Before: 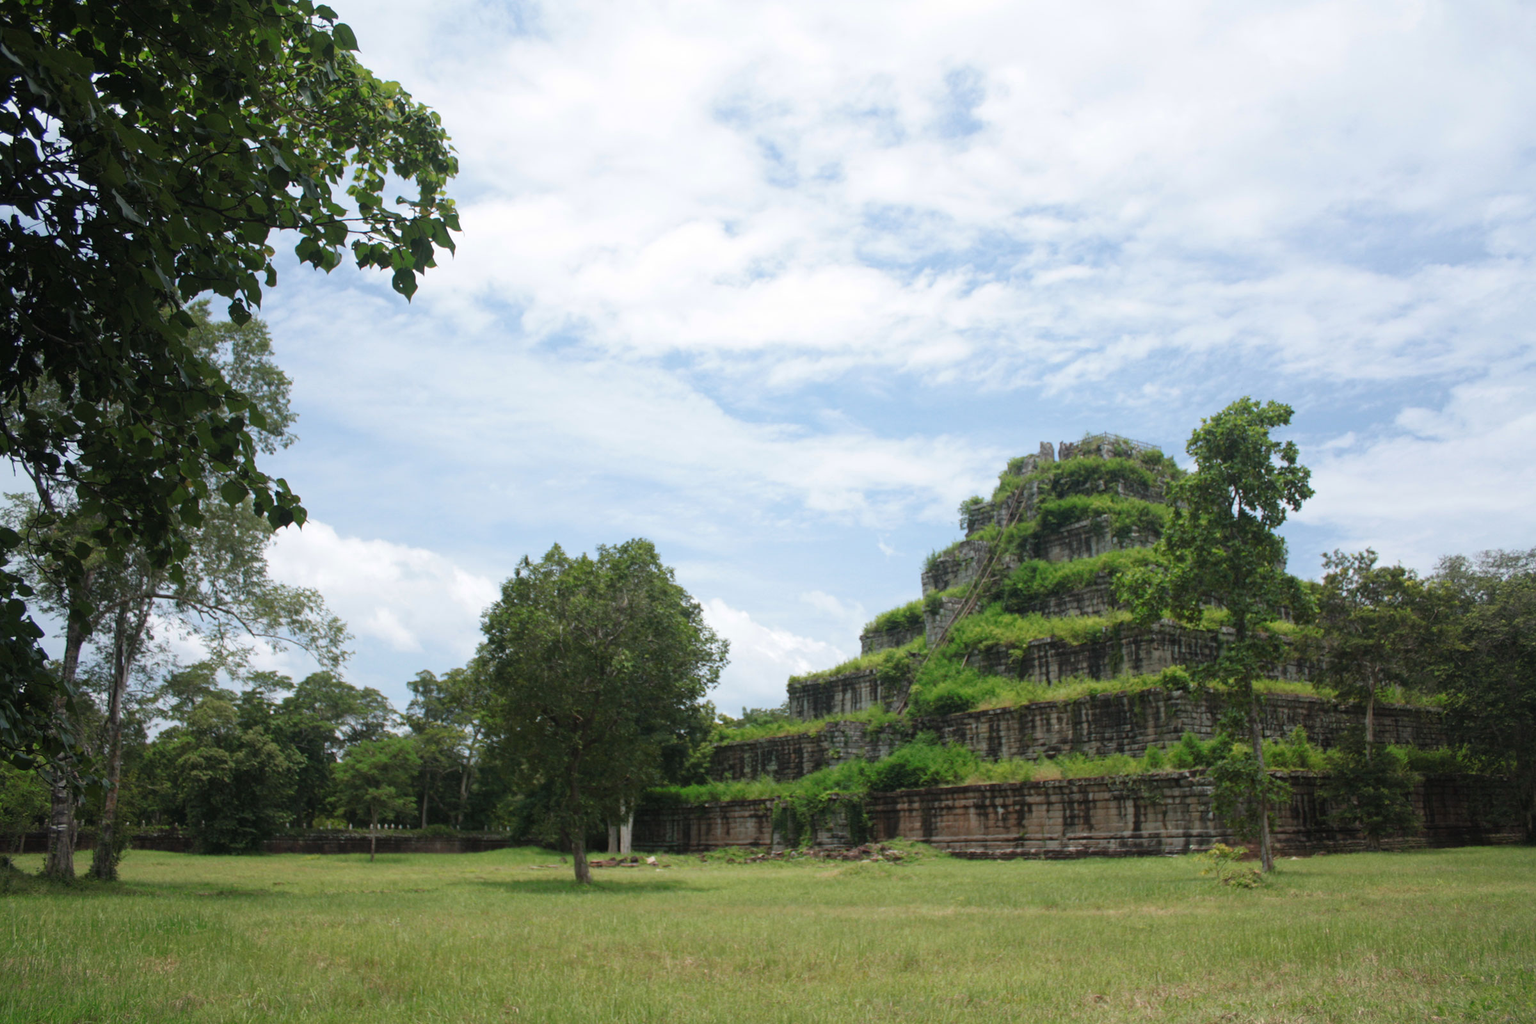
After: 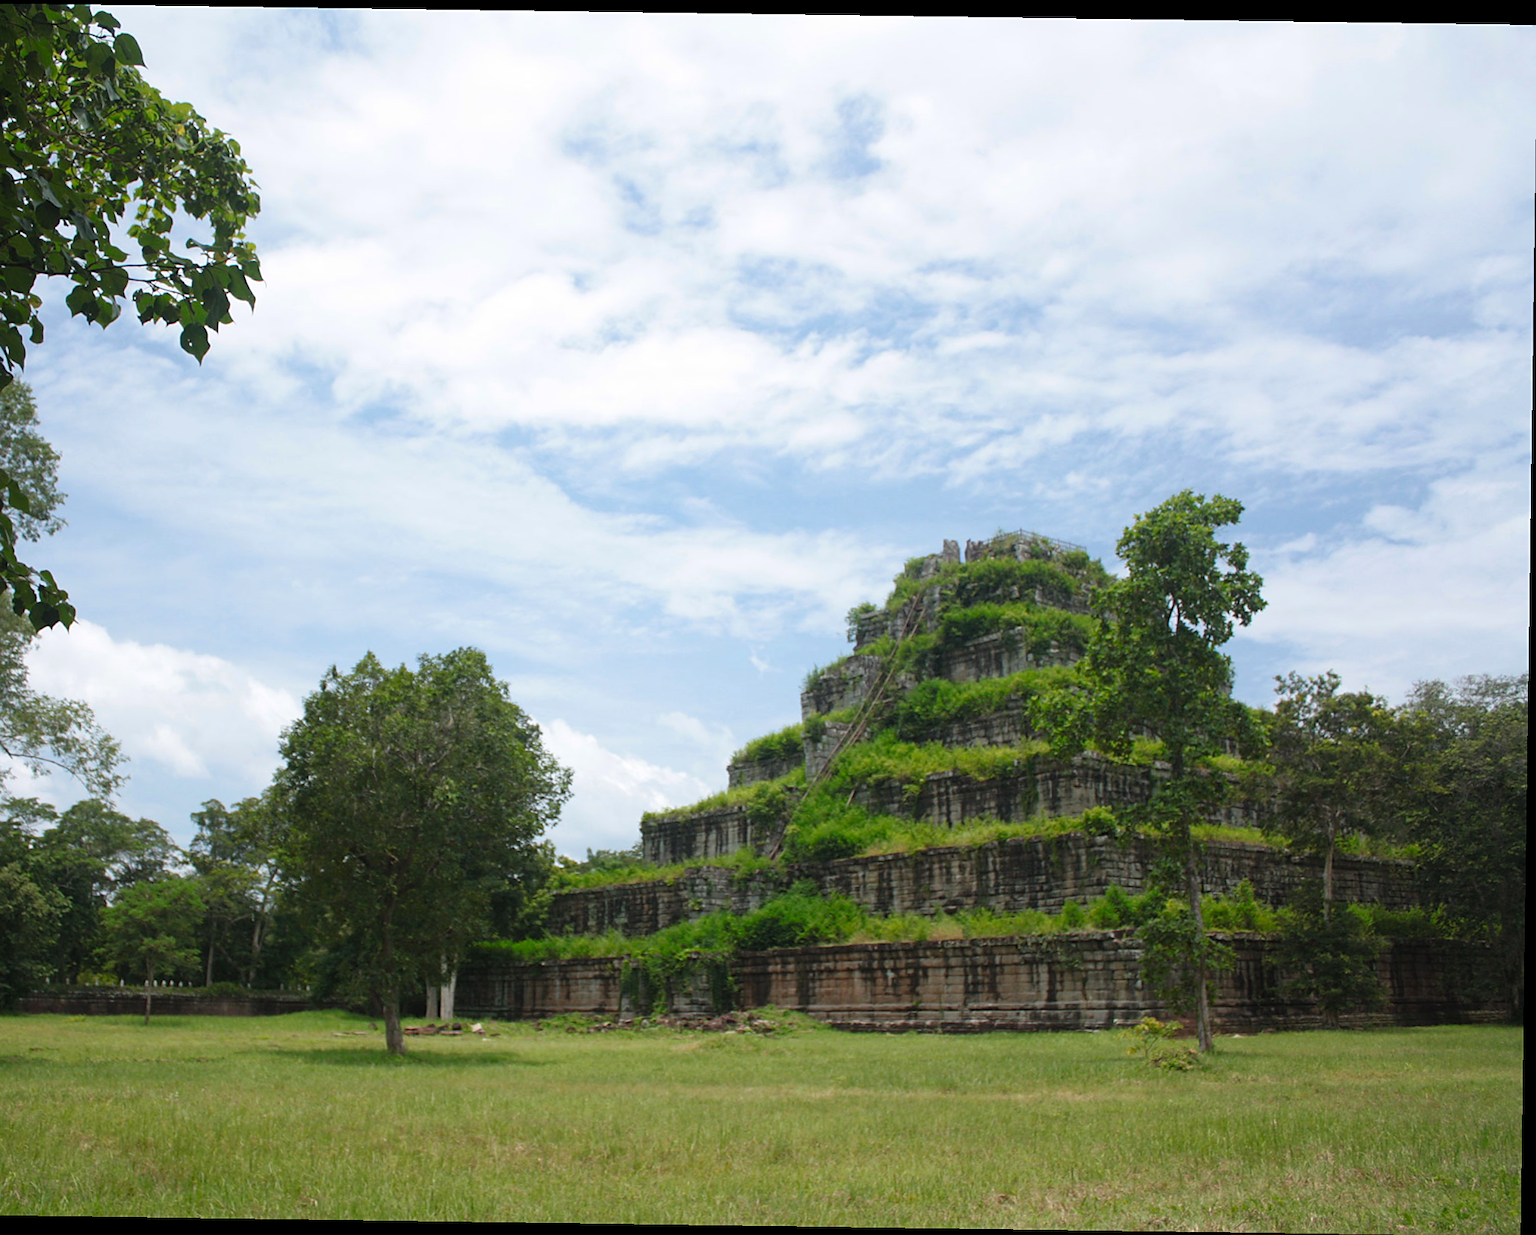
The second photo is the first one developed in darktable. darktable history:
crop: left 16.145%
rotate and perspective: rotation 0.8°, automatic cropping off
sharpen: radius 1.864, amount 0.398, threshold 1.271
color balance rgb: perceptual saturation grading › global saturation 8.89%, saturation formula JzAzBz (2021)
